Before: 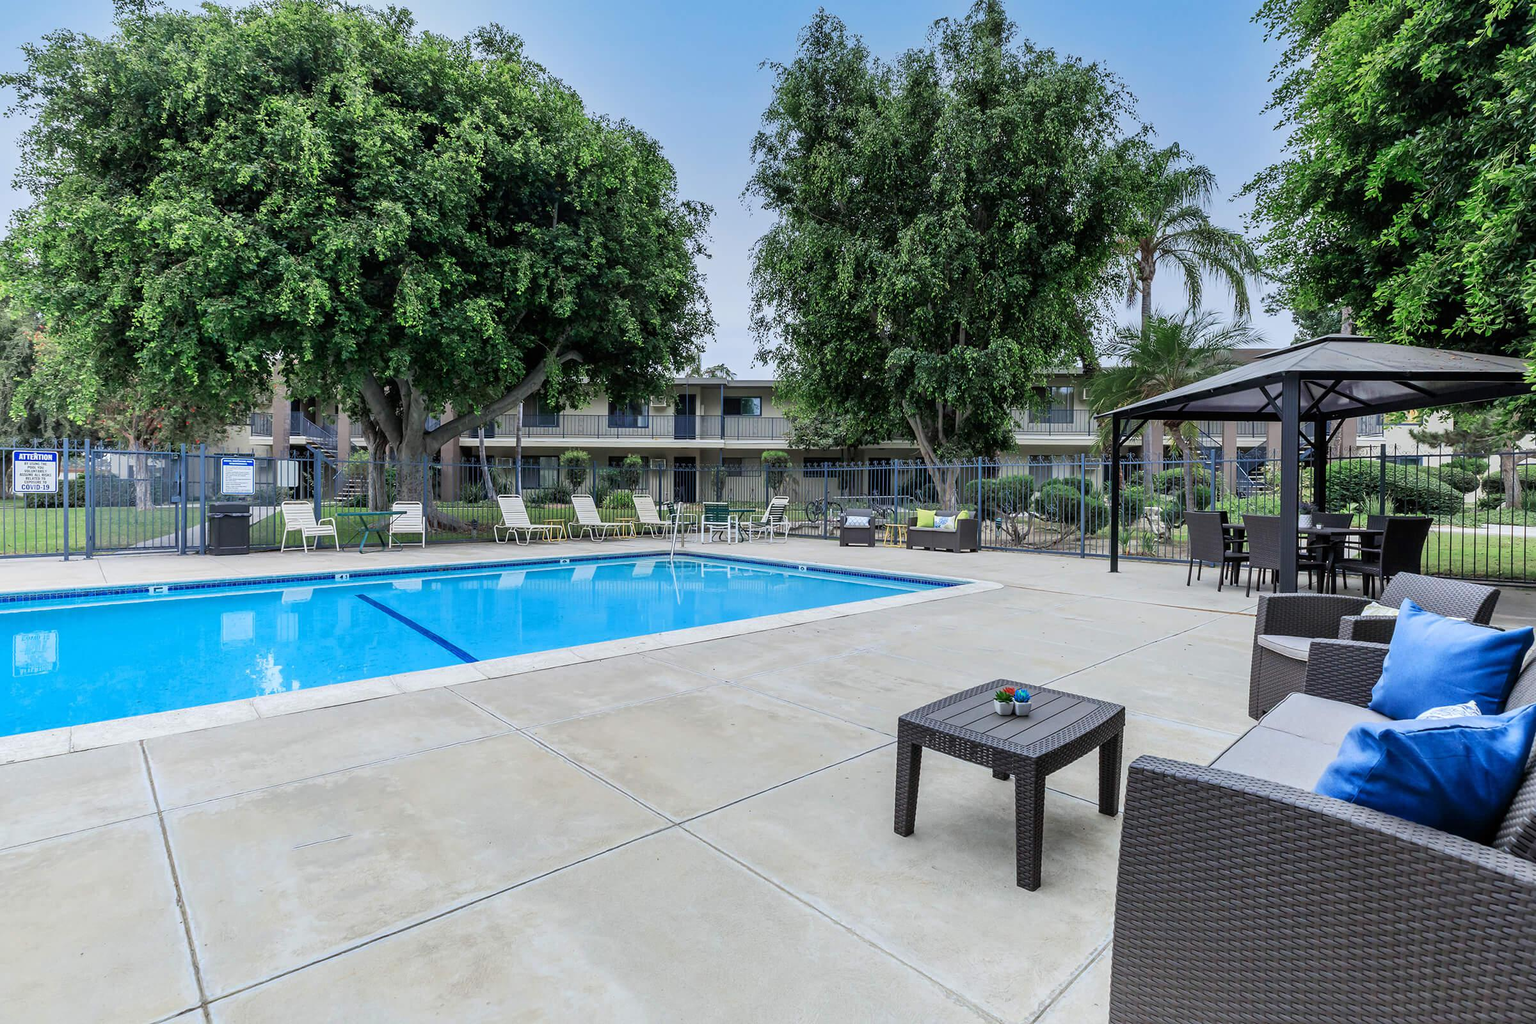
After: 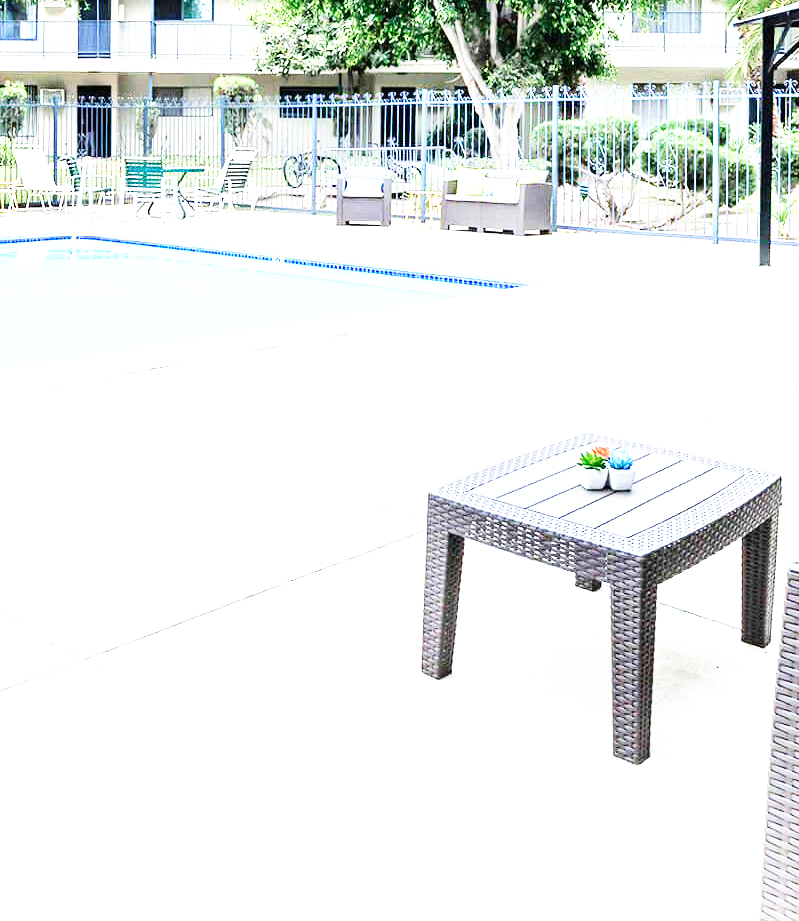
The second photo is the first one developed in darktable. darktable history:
crop: left 40.694%, top 39.267%, right 25.989%, bottom 3.162%
exposure: exposure 1.993 EV, compensate highlight preservation false
base curve: curves: ch0 [(0, 0) (0.007, 0.004) (0.027, 0.03) (0.046, 0.07) (0.207, 0.54) (0.442, 0.872) (0.673, 0.972) (1, 1)], preserve colors none
